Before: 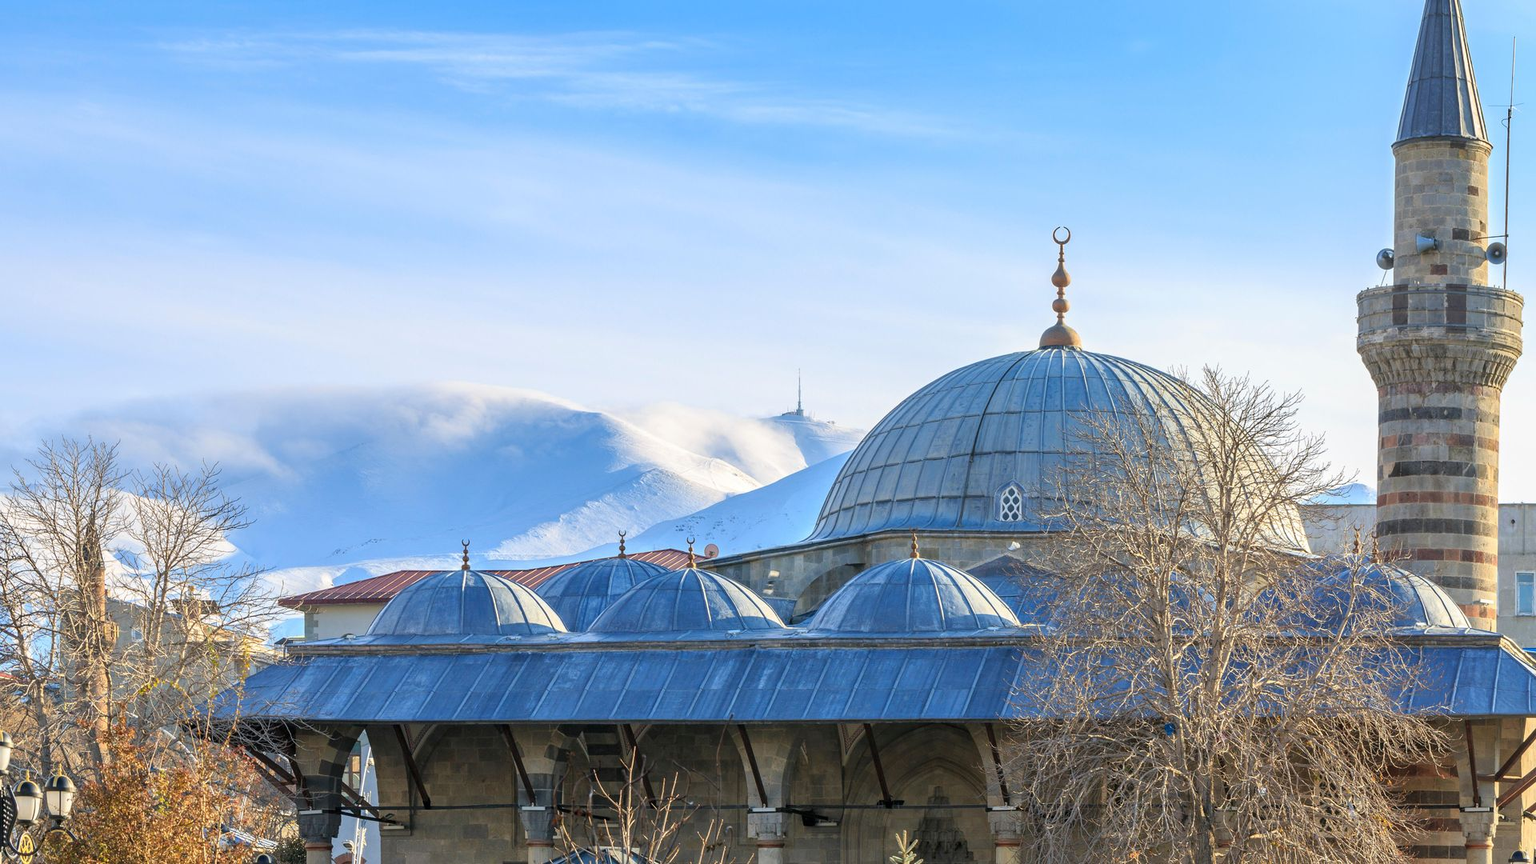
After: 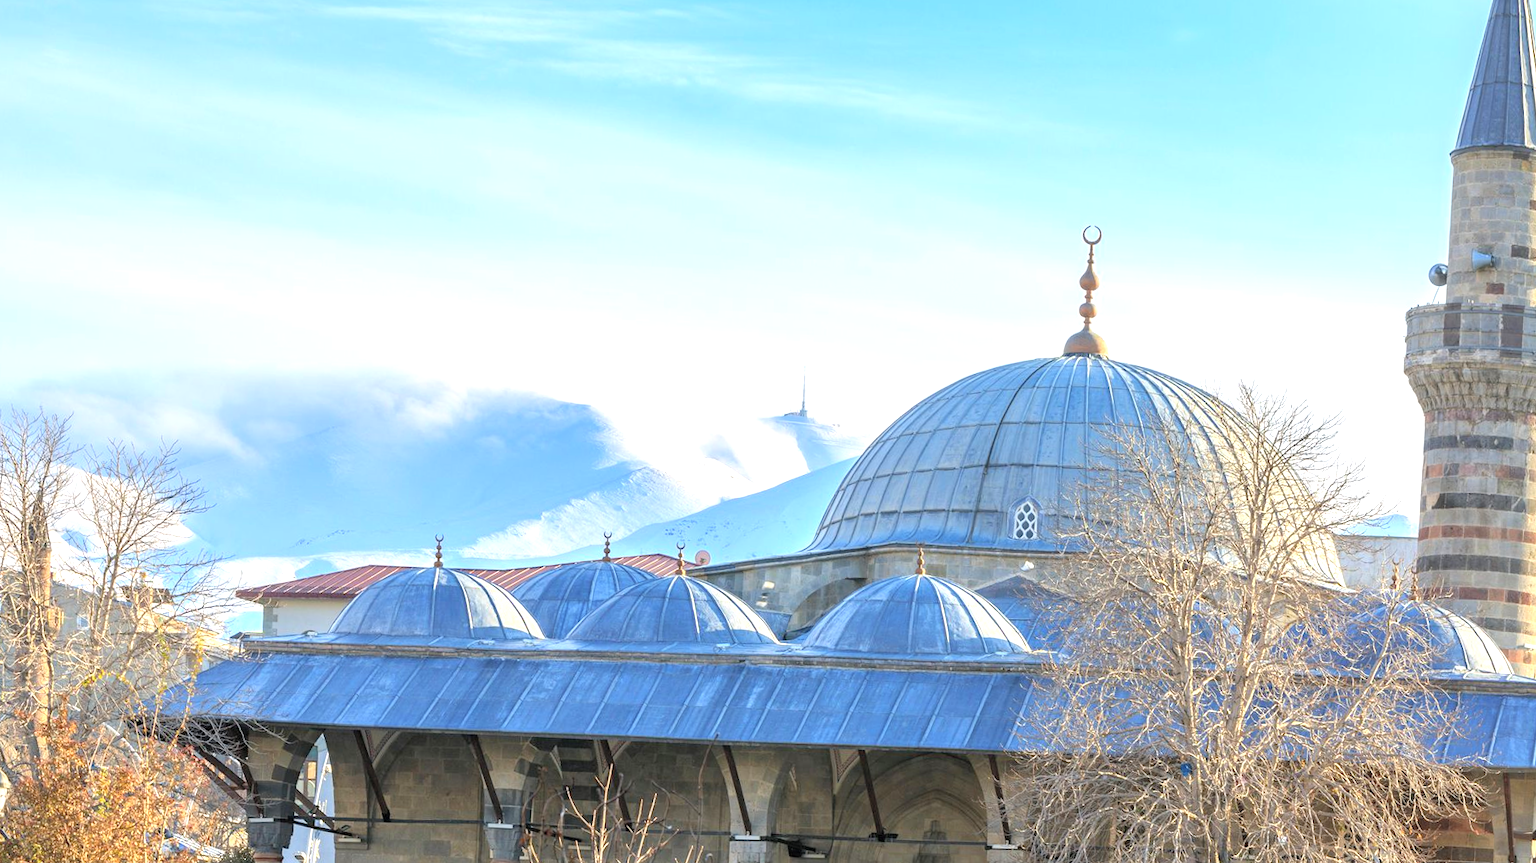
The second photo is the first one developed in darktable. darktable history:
exposure: exposure 0.6 EV, compensate highlight preservation false
crop and rotate: angle -2.38°
contrast brightness saturation: brightness 0.13
